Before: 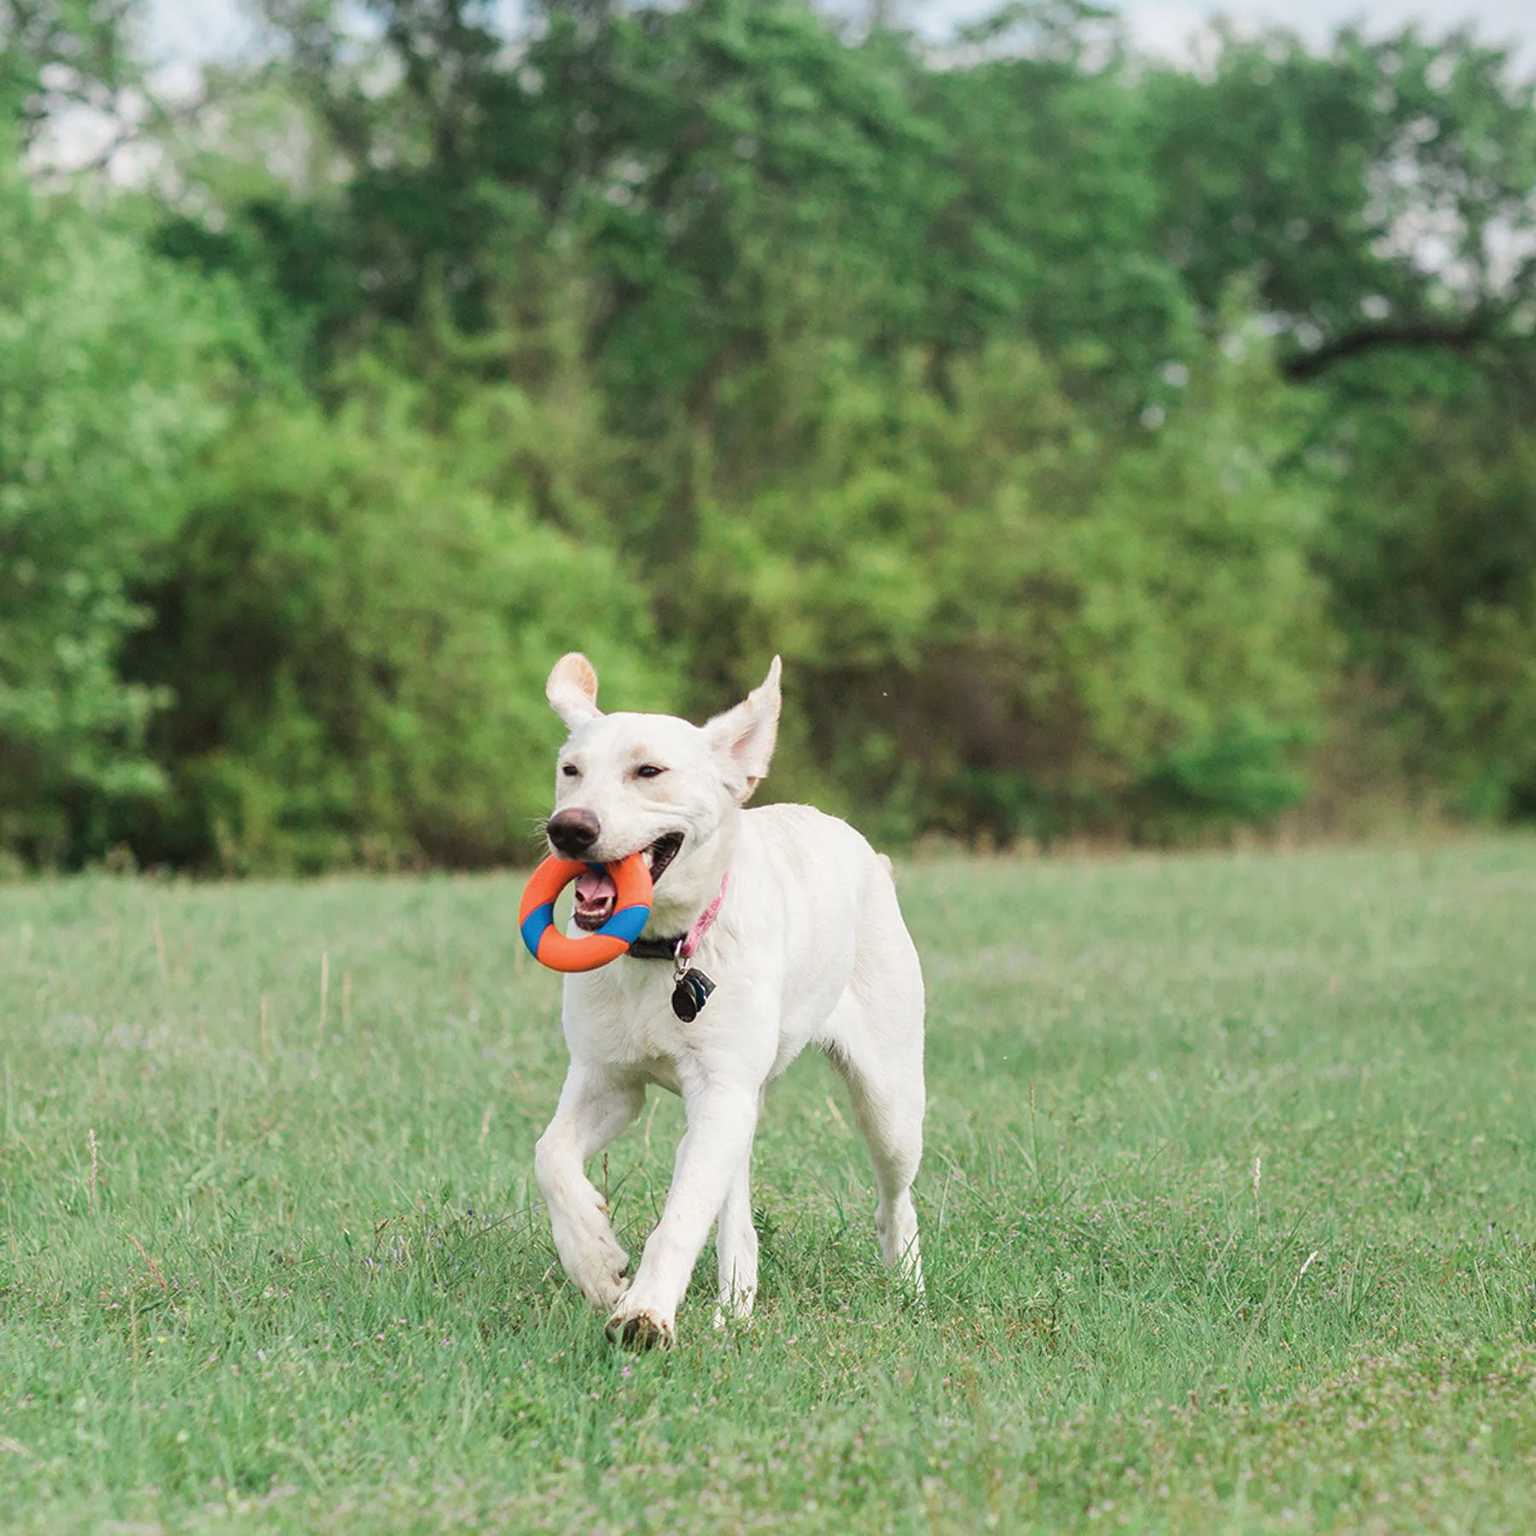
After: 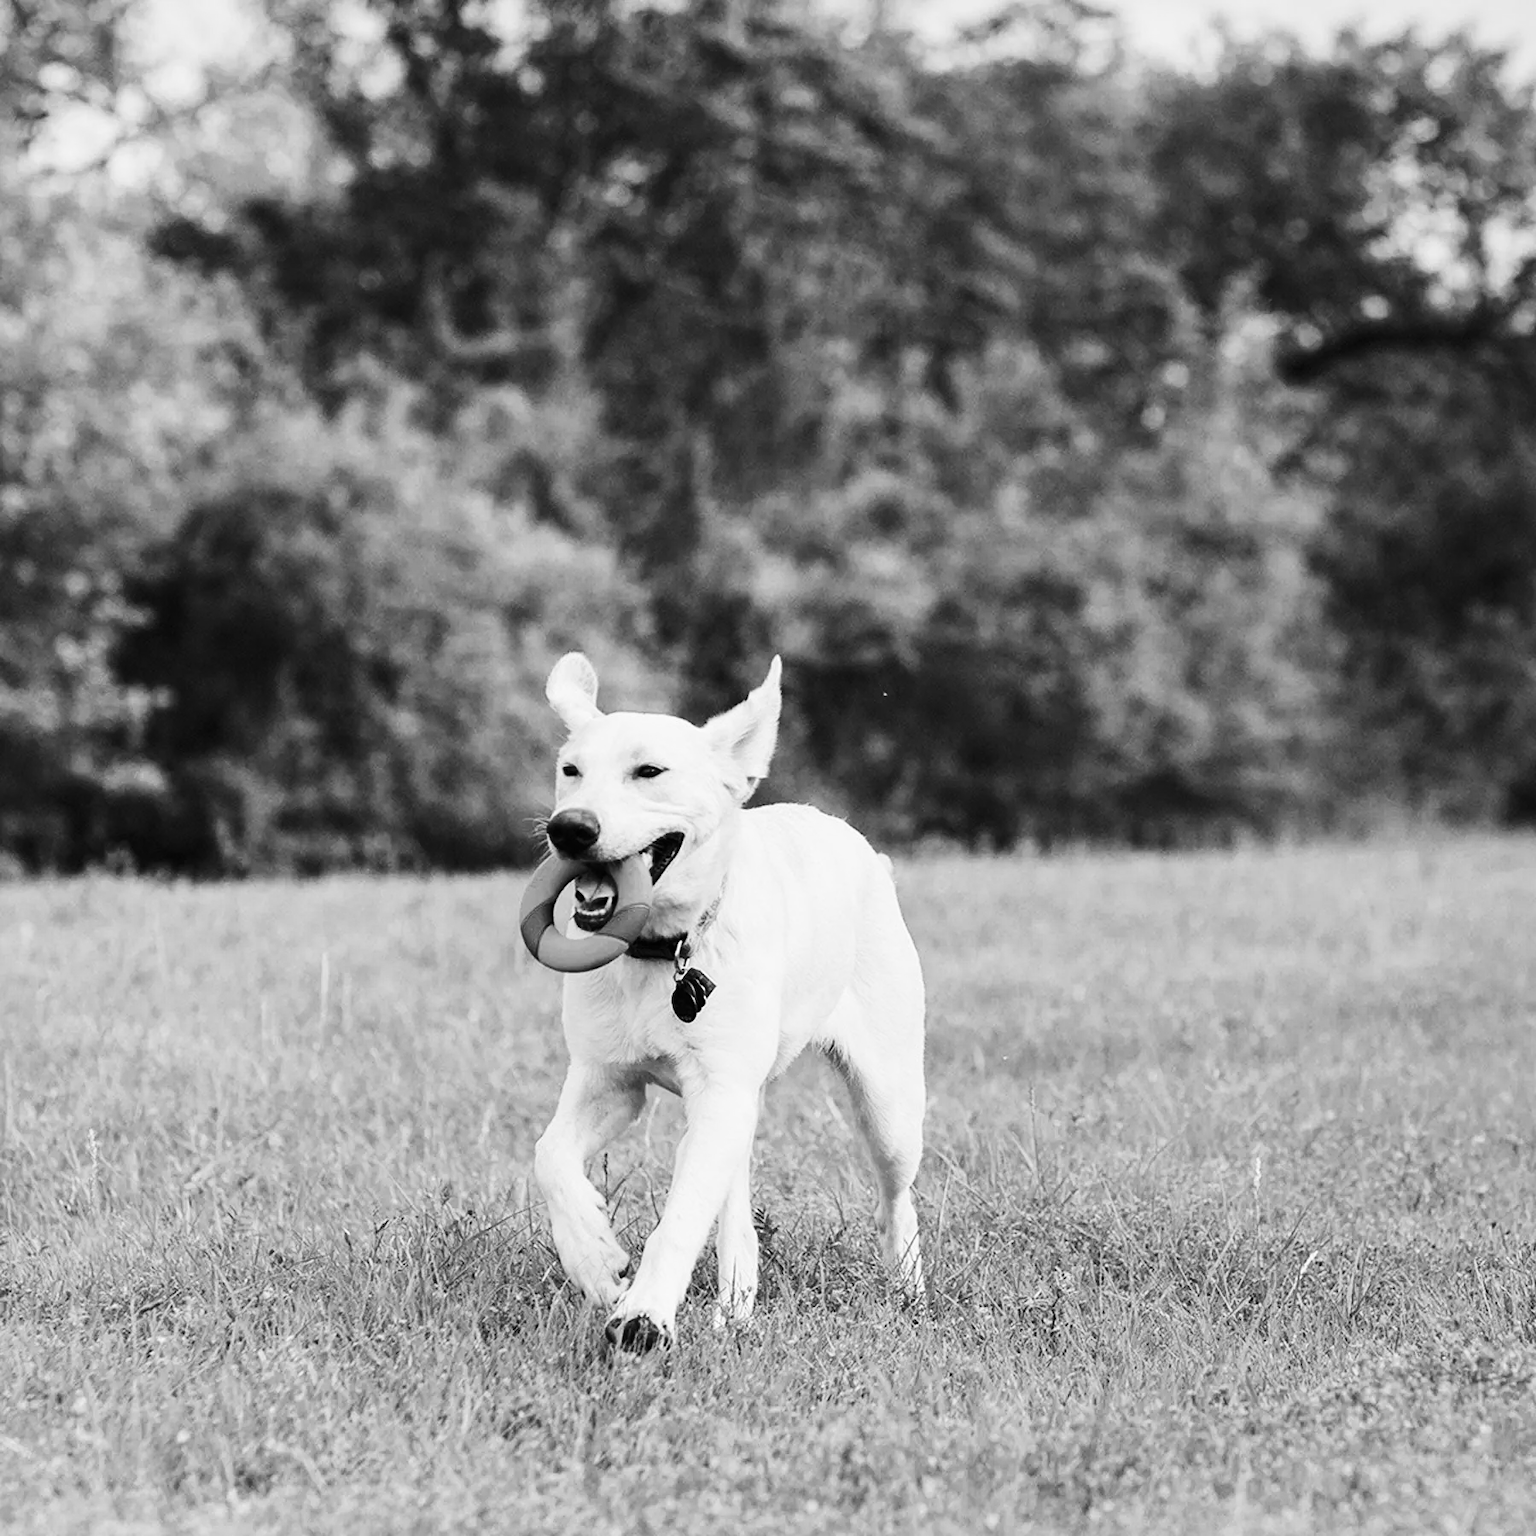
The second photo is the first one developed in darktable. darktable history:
monochrome: a -6.99, b 35.61, size 1.4
contrast brightness saturation: contrast 0.32, brightness -0.08, saturation 0.17
